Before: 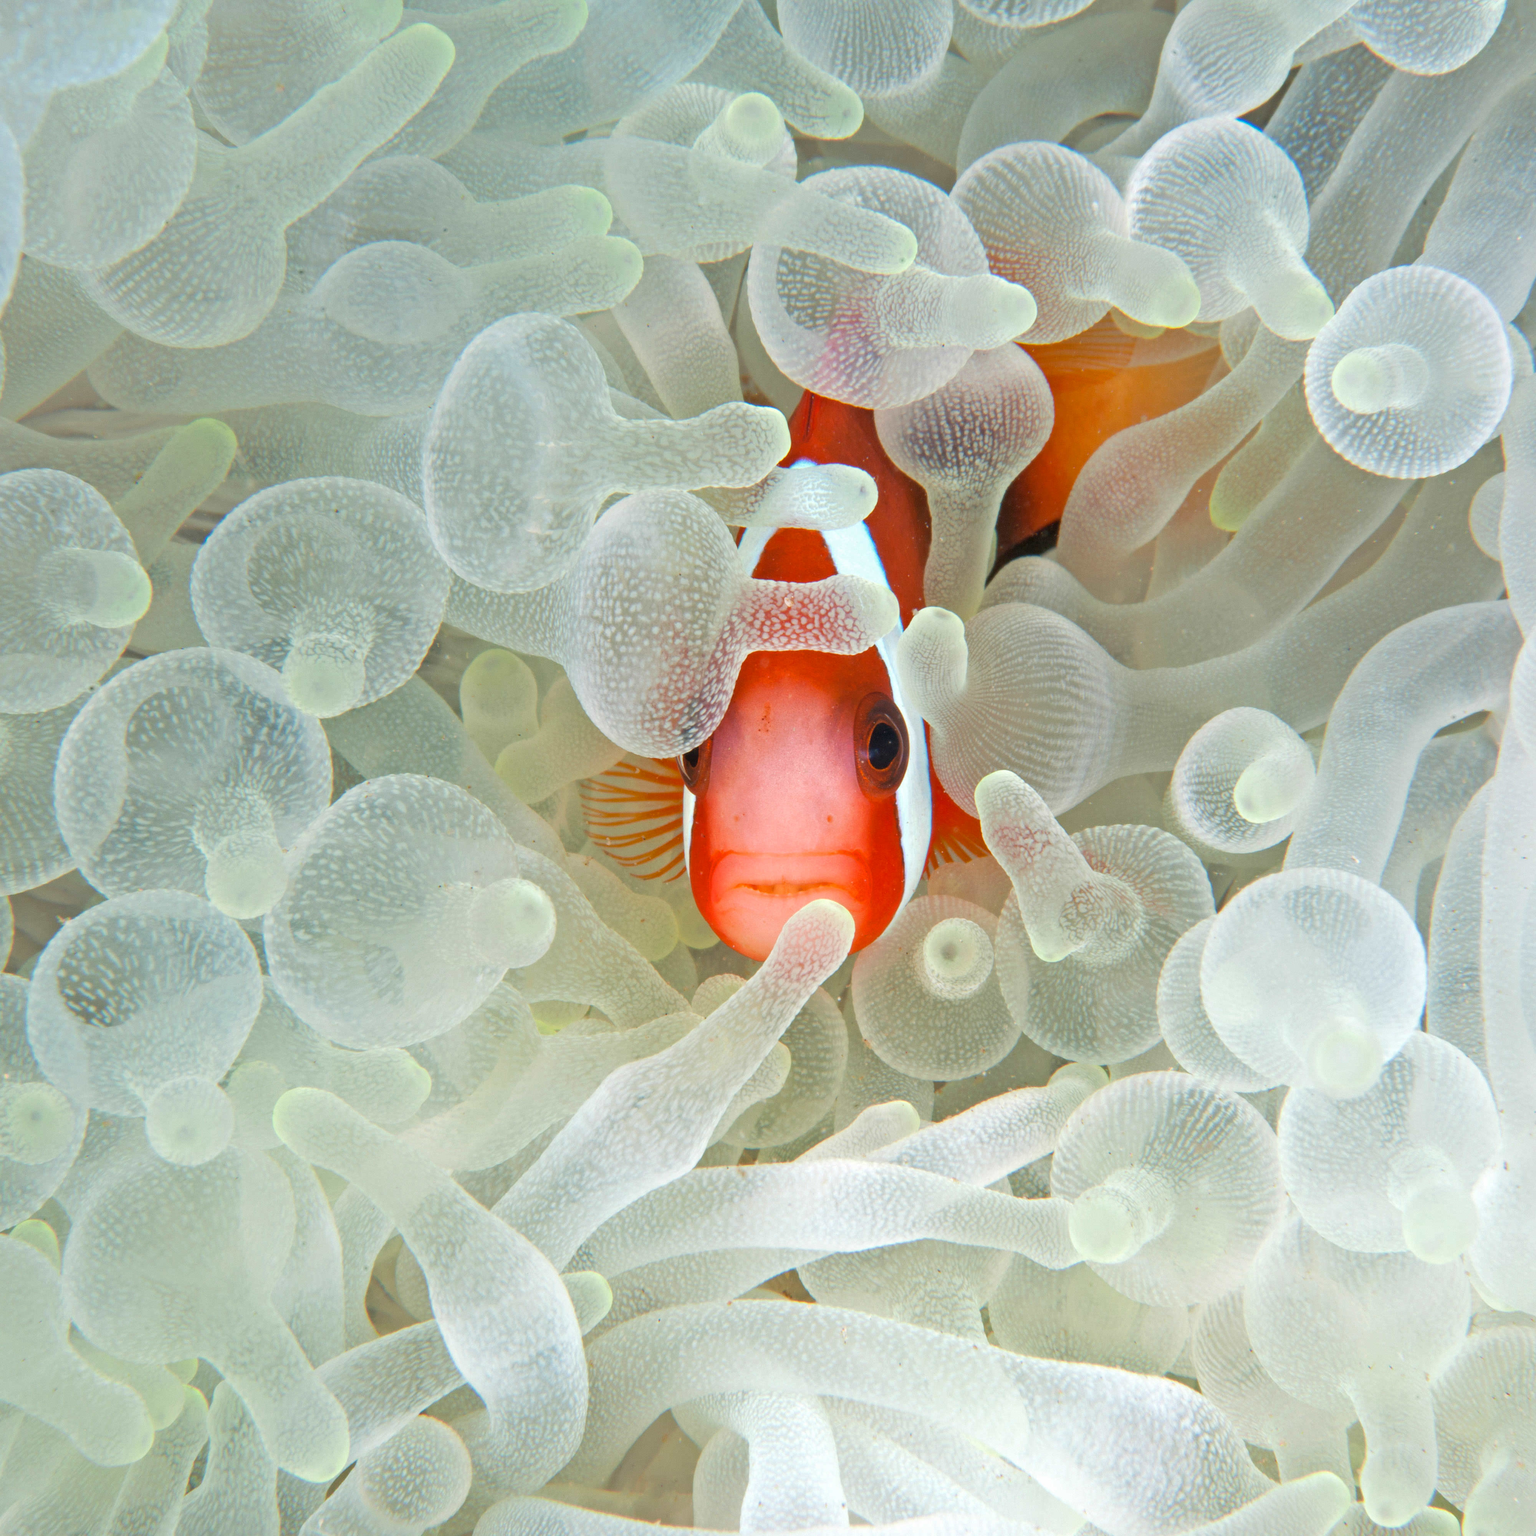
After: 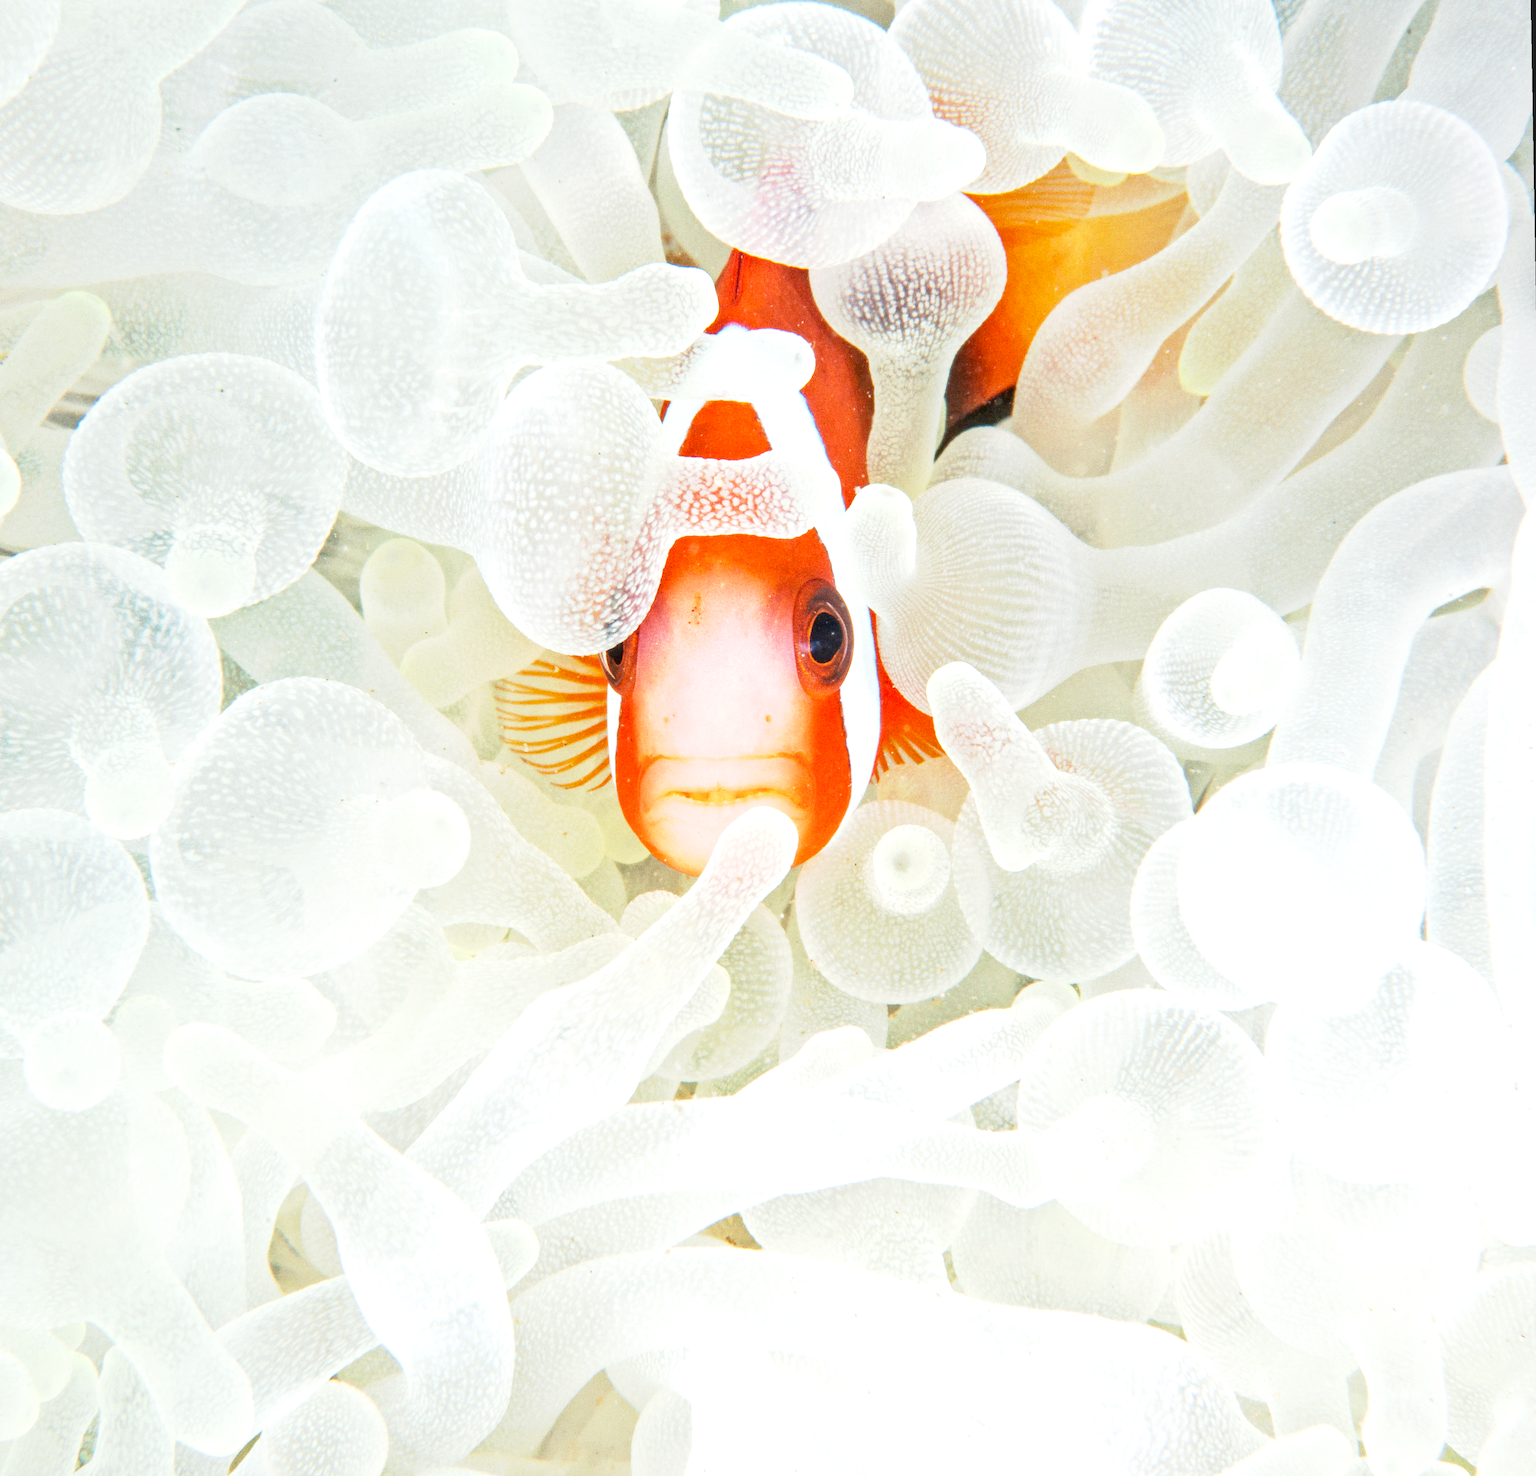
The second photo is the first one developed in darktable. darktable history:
local contrast: detail 142%
exposure: black level correction 0, exposure 1.2 EV, compensate exposure bias true, compensate highlight preservation false
rotate and perspective: rotation -1°, crop left 0.011, crop right 0.989, crop top 0.025, crop bottom 0.975
crop and rotate: left 8.262%, top 9.226%
base curve: curves: ch0 [(0, 0) (0.088, 0.125) (0.176, 0.251) (0.354, 0.501) (0.613, 0.749) (1, 0.877)], preserve colors none
grain: coarseness 0.47 ISO
